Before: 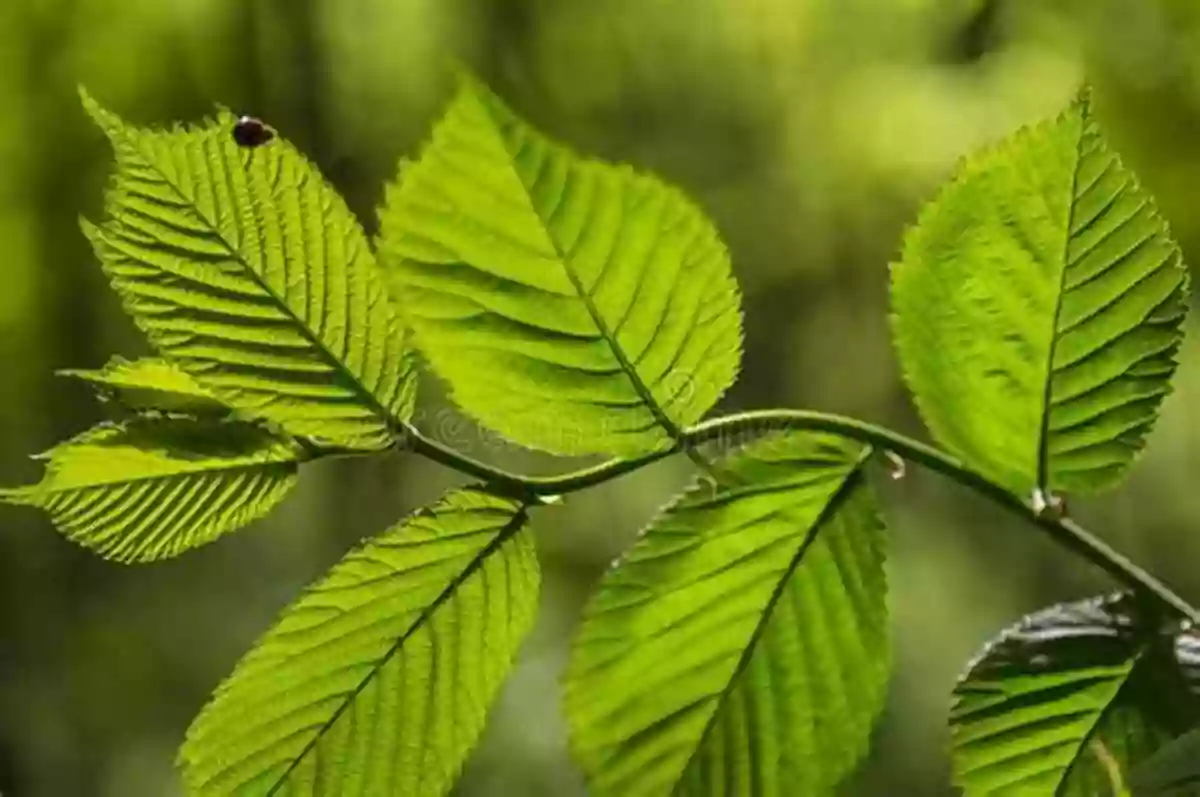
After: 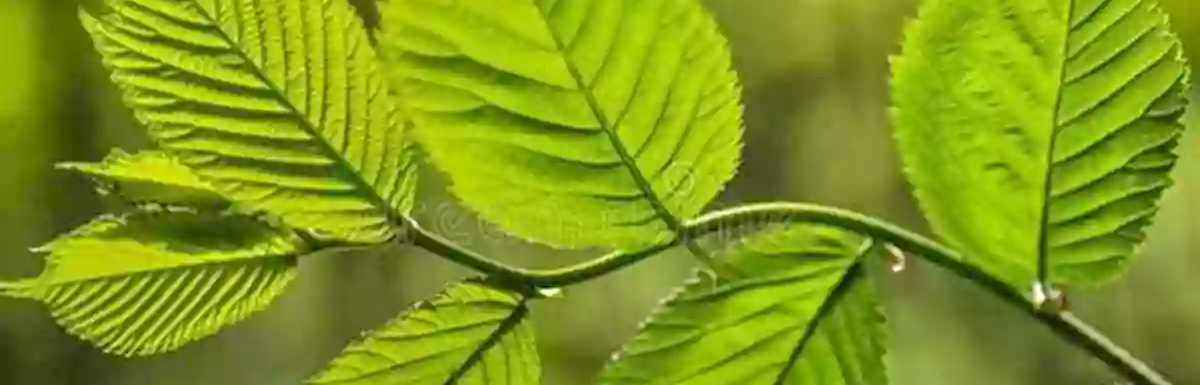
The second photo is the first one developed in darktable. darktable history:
graduated density: rotation -180°, offset 24.95
tone equalizer: -7 EV 0.15 EV, -6 EV 0.6 EV, -5 EV 1.15 EV, -4 EV 1.33 EV, -3 EV 1.15 EV, -2 EV 0.6 EV, -1 EV 0.15 EV, mask exposure compensation -0.5 EV
crop and rotate: top 26.056%, bottom 25.543%
